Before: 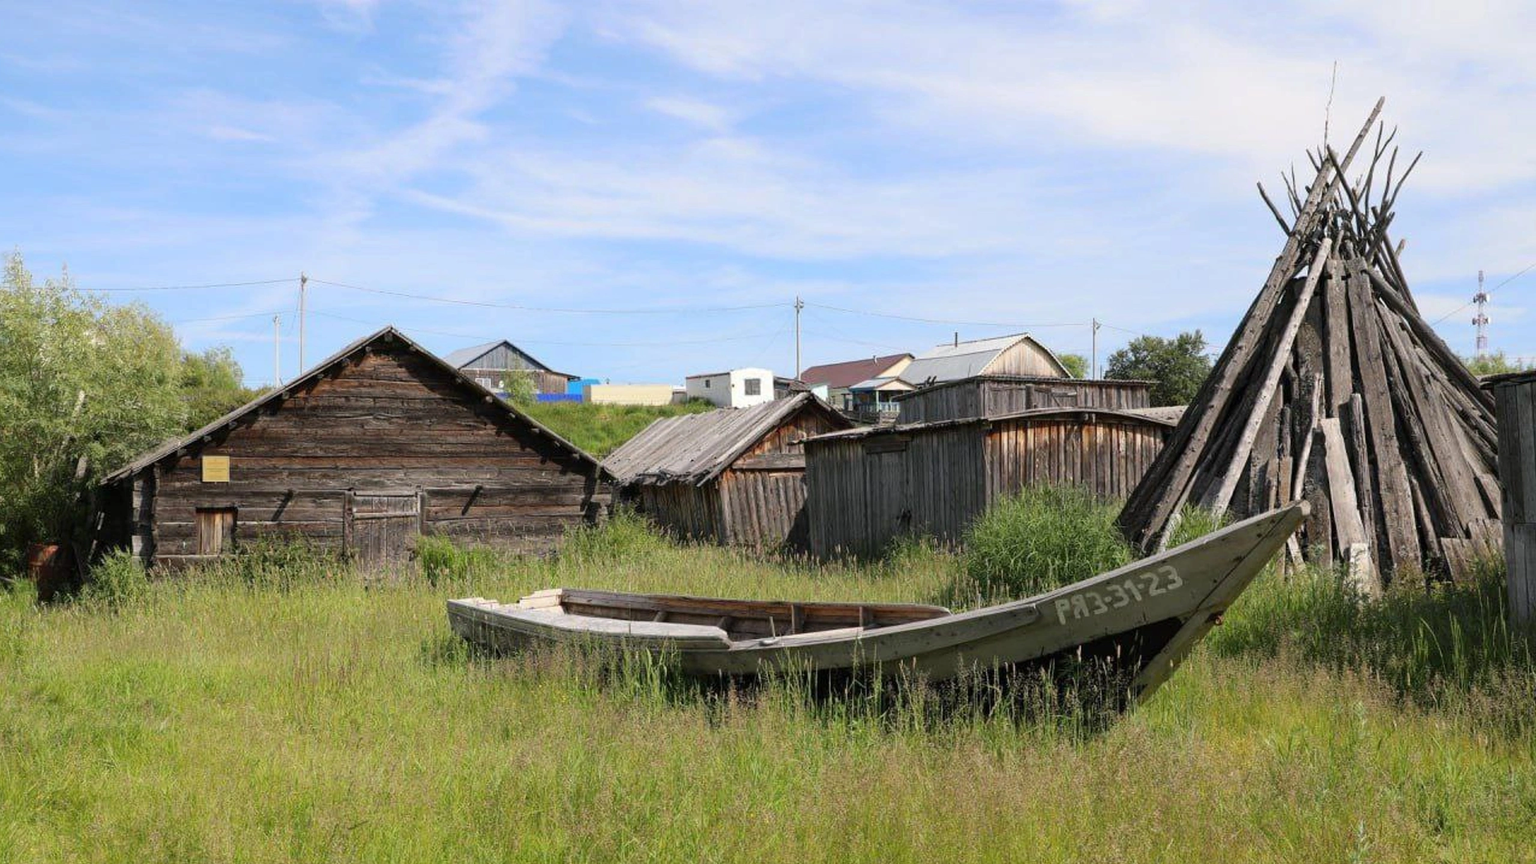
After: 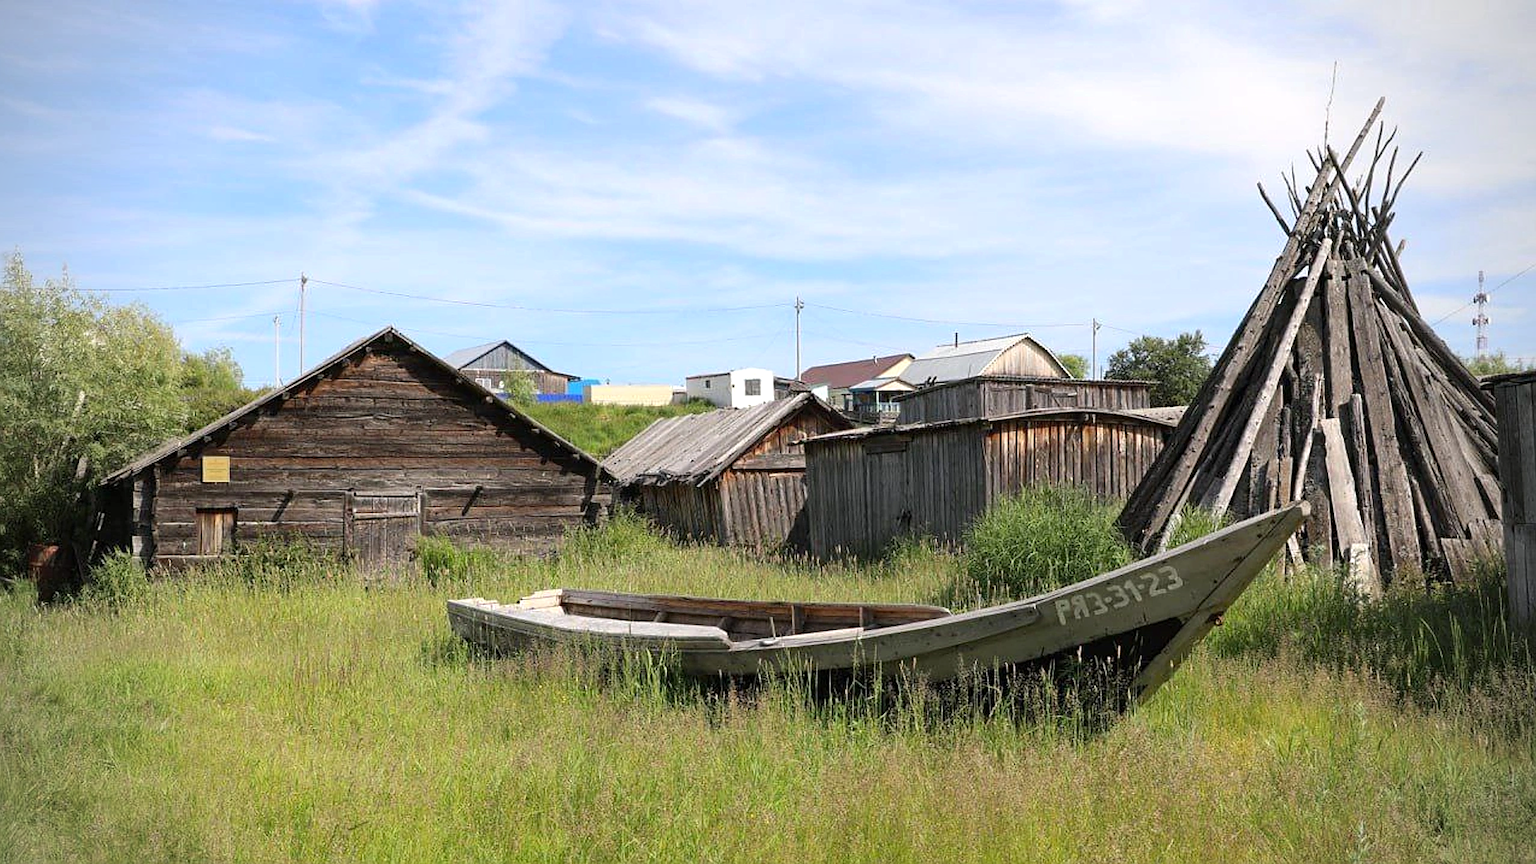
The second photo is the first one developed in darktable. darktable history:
vignetting: unbound false
sharpen: amount 0.543
exposure: exposure 0.218 EV, compensate highlight preservation false
